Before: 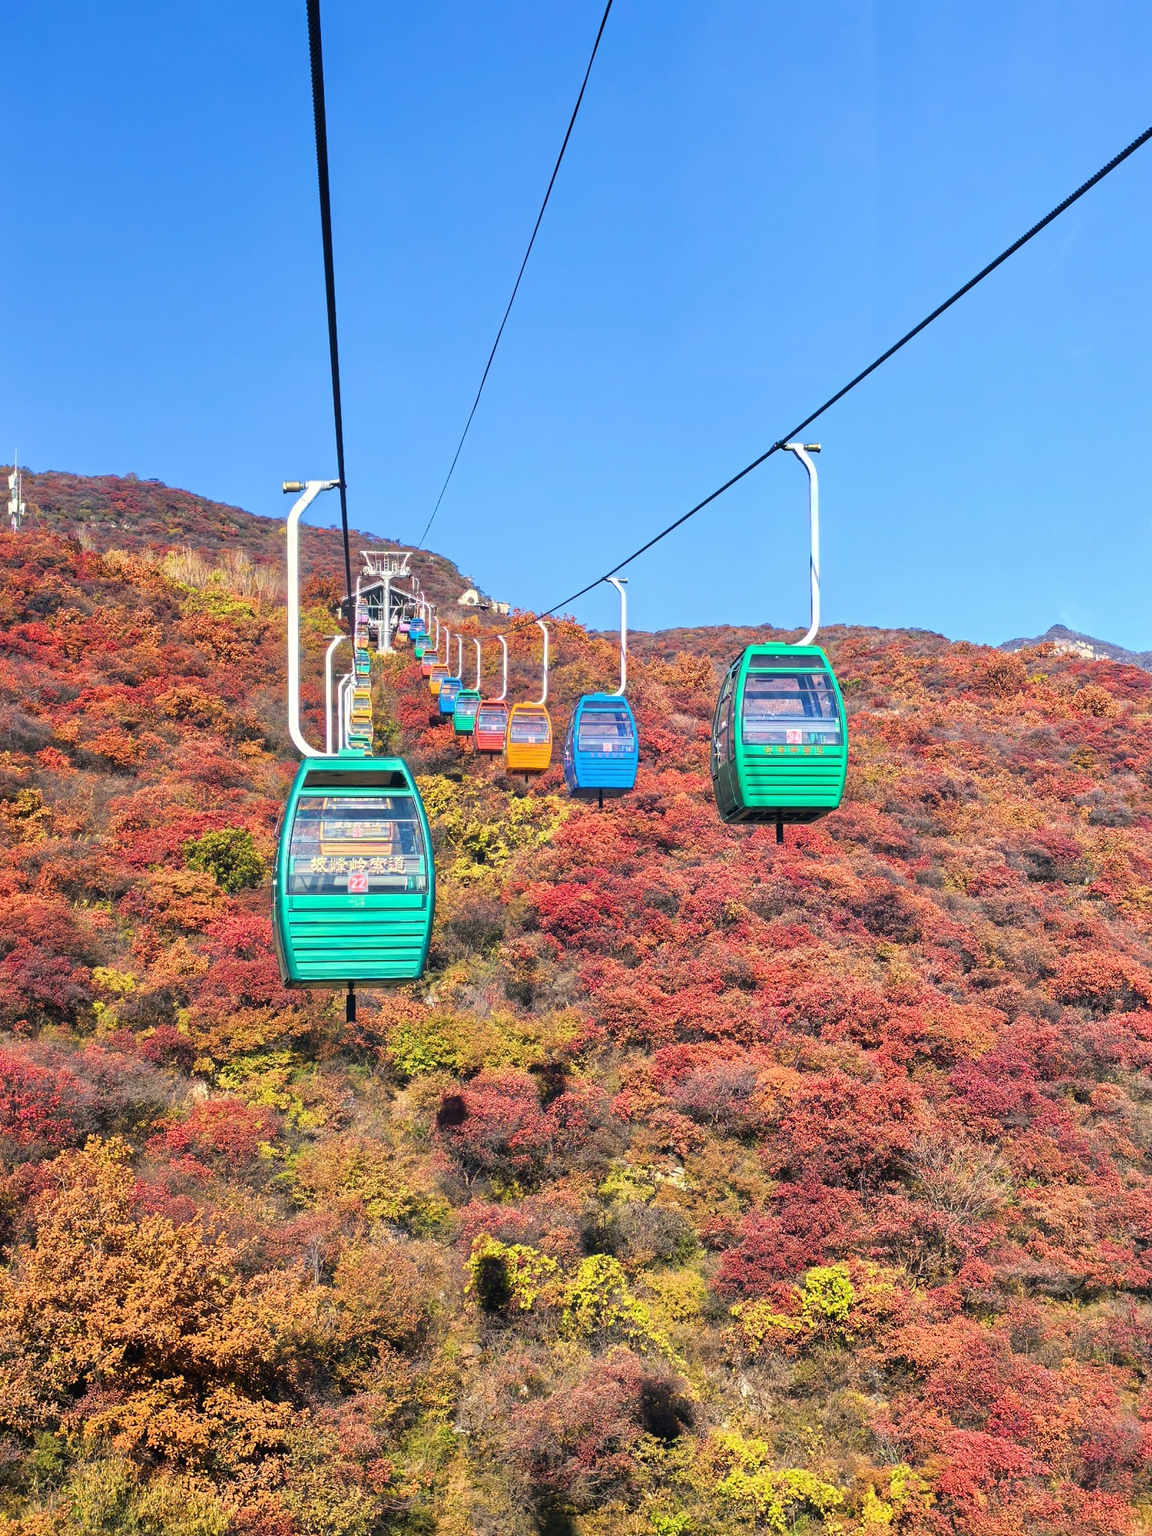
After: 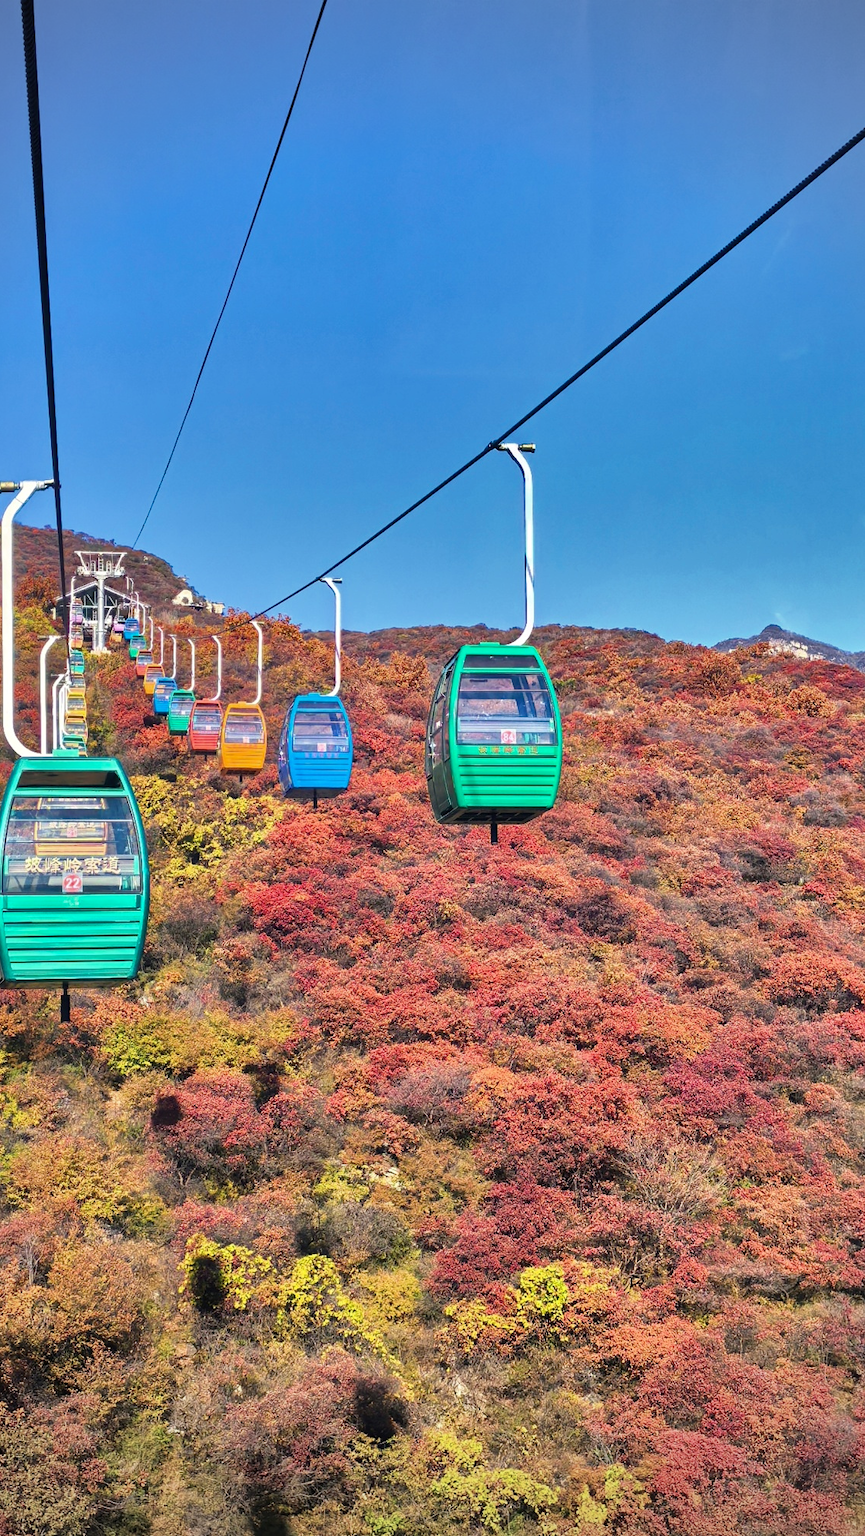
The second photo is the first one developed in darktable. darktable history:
crop and rotate: left 24.827%
shadows and highlights: shadows 24.6, highlights -79.2, soften with gaussian
tone equalizer: edges refinement/feathering 500, mask exposure compensation -1.57 EV, preserve details no
vignetting: on, module defaults
